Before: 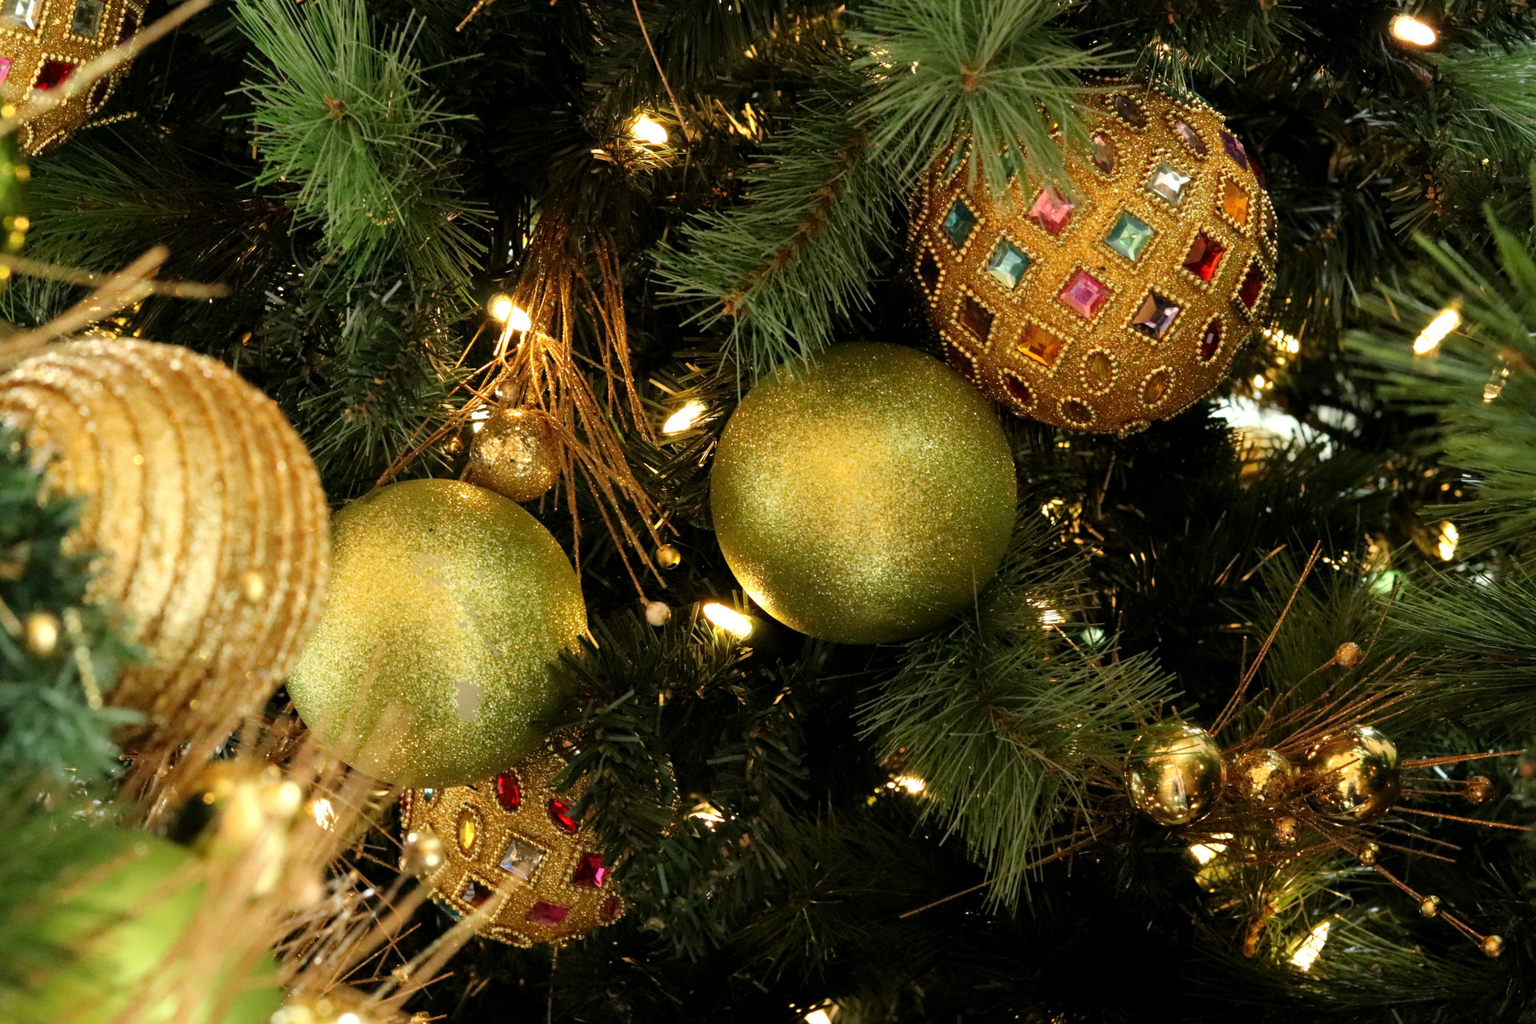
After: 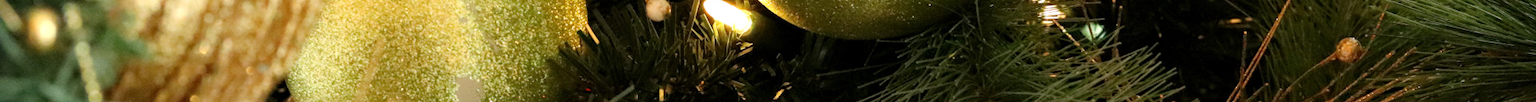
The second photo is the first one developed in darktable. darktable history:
white balance: red 1.009, blue 1.027
tone equalizer: -8 EV 0.06 EV, smoothing diameter 25%, edges refinement/feathering 10, preserve details guided filter
crop and rotate: top 59.084%, bottom 30.916%
